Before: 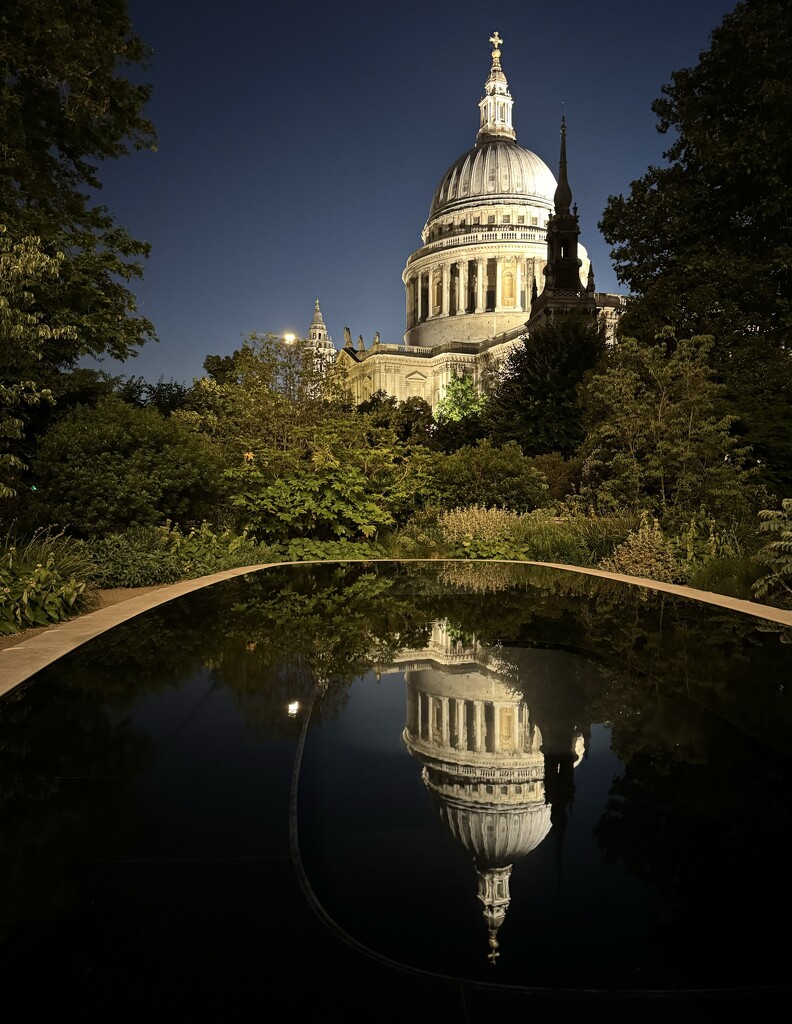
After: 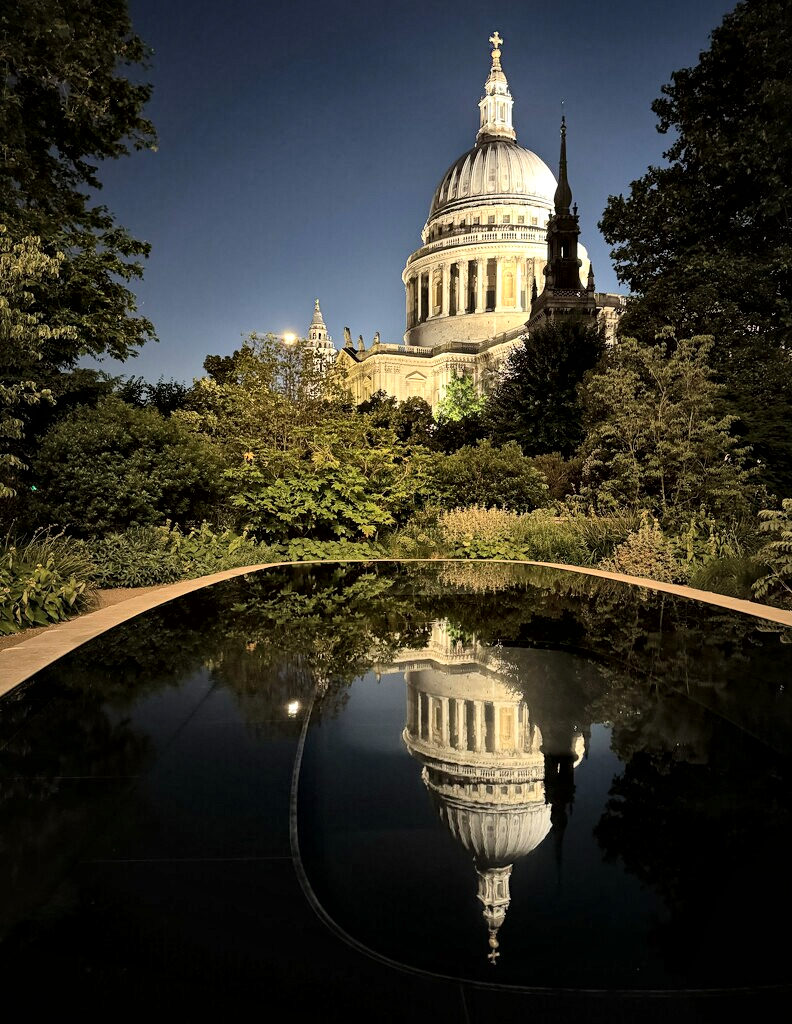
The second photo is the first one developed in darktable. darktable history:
local contrast: mode bilateral grid, contrast 21, coarseness 50, detail 172%, midtone range 0.2
tone curve: curves: ch0 [(0, 0) (0.003, 0.004) (0.011, 0.015) (0.025, 0.033) (0.044, 0.059) (0.069, 0.093) (0.1, 0.133) (0.136, 0.182) (0.177, 0.237) (0.224, 0.3) (0.277, 0.369) (0.335, 0.437) (0.399, 0.511) (0.468, 0.584) (0.543, 0.656) (0.623, 0.729) (0.709, 0.8) (0.801, 0.872) (0.898, 0.935) (1, 1)], color space Lab, independent channels, preserve colors none
